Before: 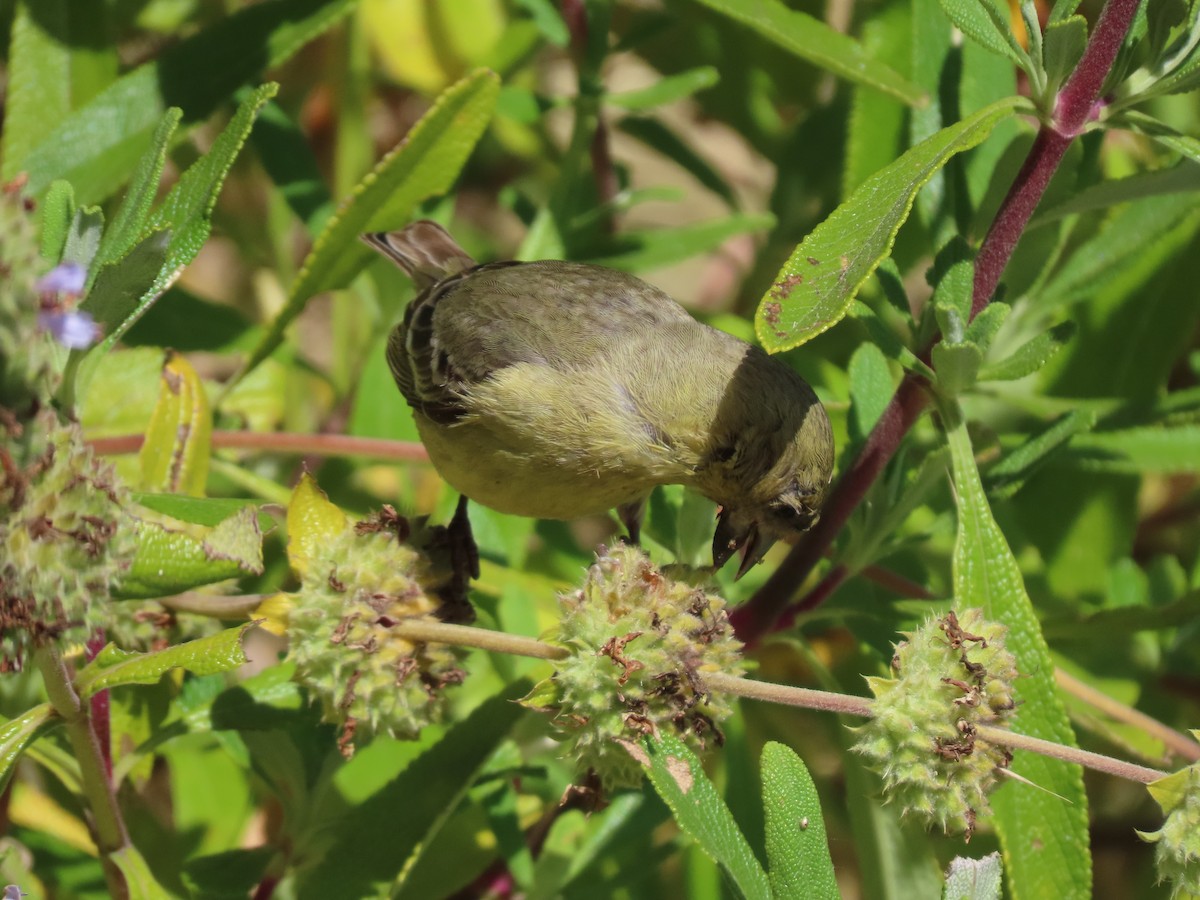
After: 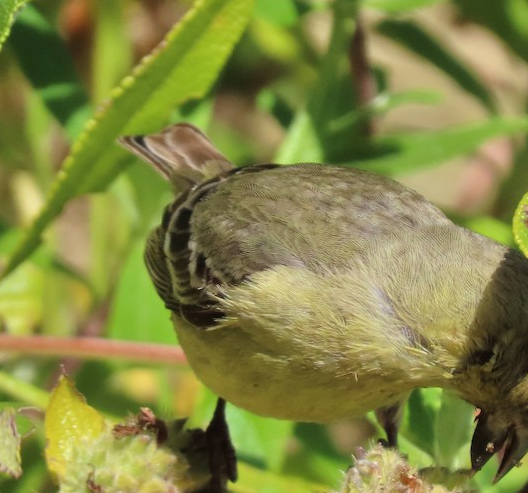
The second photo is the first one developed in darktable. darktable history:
tone equalizer: -8 EV 0.001 EV, -7 EV -0.004 EV, -6 EV 0.009 EV, -5 EV 0.032 EV, -4 EV 0.276 EV, -3 EV 0.644 EV, -2 EV 0.584 EV, -1 EV 0.187 EV, +0 EV 0.024 EV
crop: left 20.248%, top 10.86%, right 35.675%, bottom 34.321%
